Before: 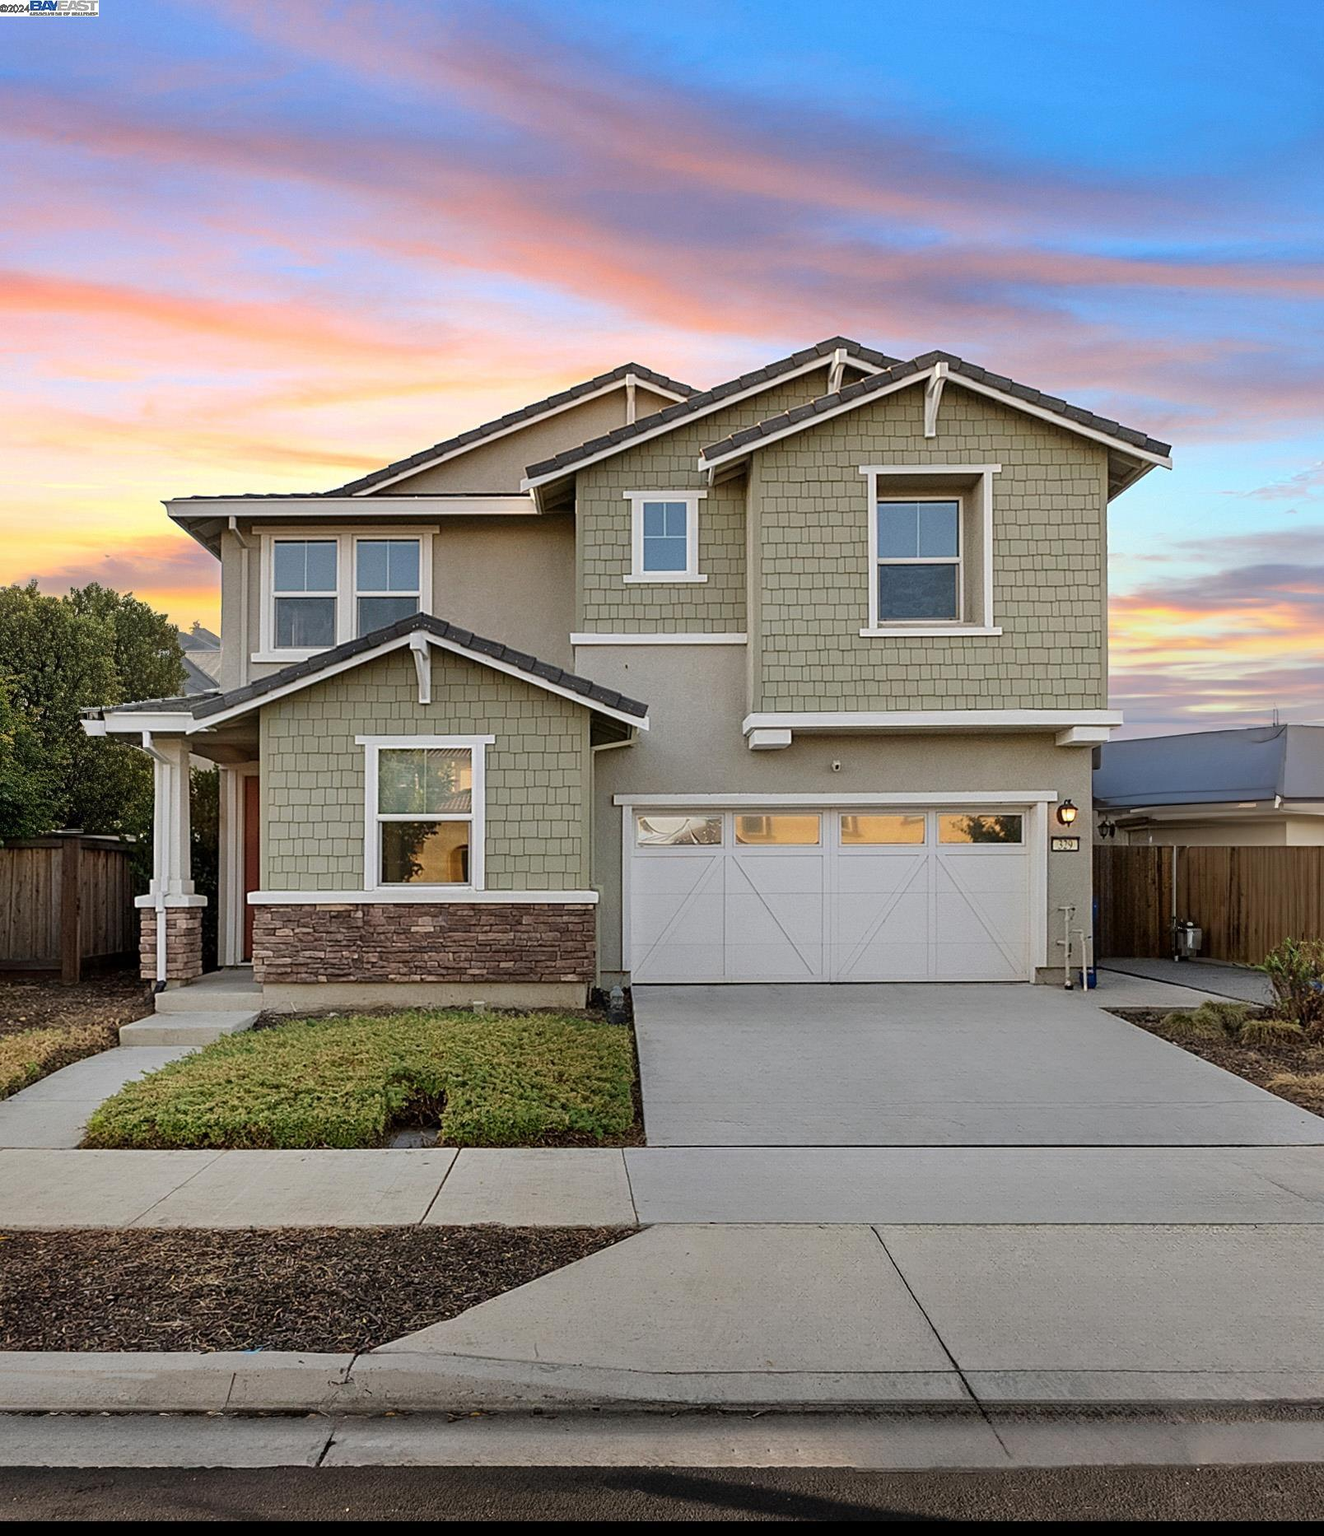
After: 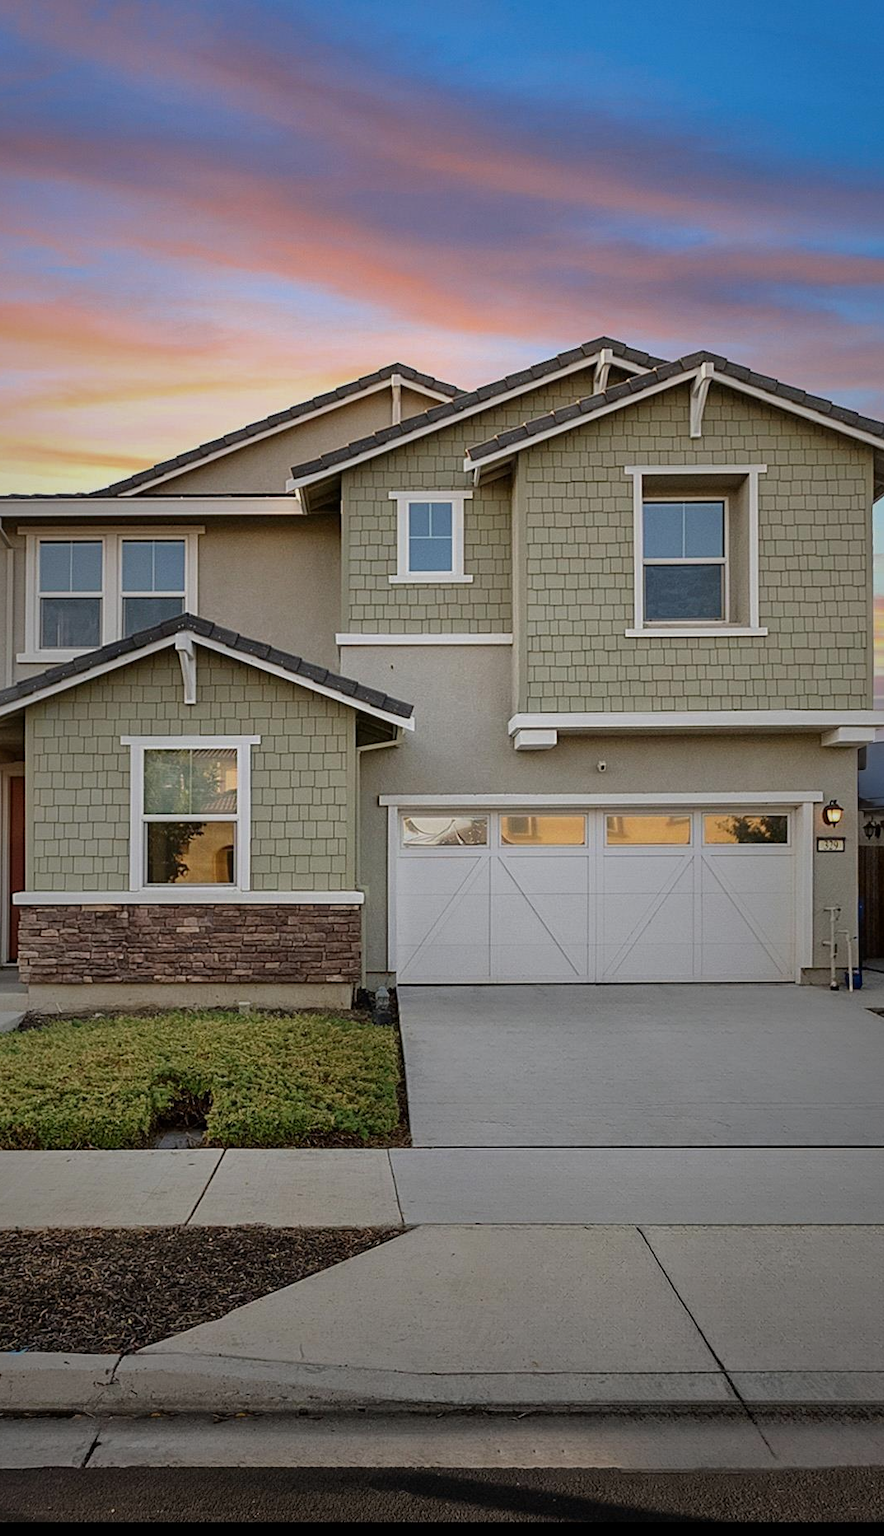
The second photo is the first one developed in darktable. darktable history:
crop and rotate: left 17.733%, right 15.445%
shadows and highlights: shadows -20.58, white point adjustment -1.98, highlights -34.92, highlights color adjustment 0.207%
vignetting: fall-off start 16.01%, fall-off radius 101.19%, saturation 0.033, width/height ratio 0.713
